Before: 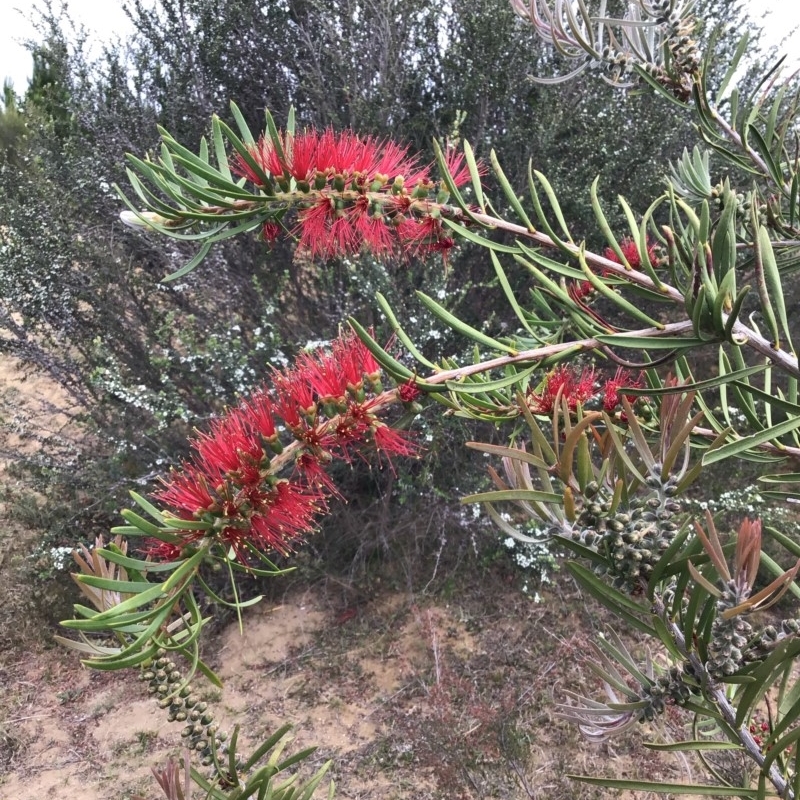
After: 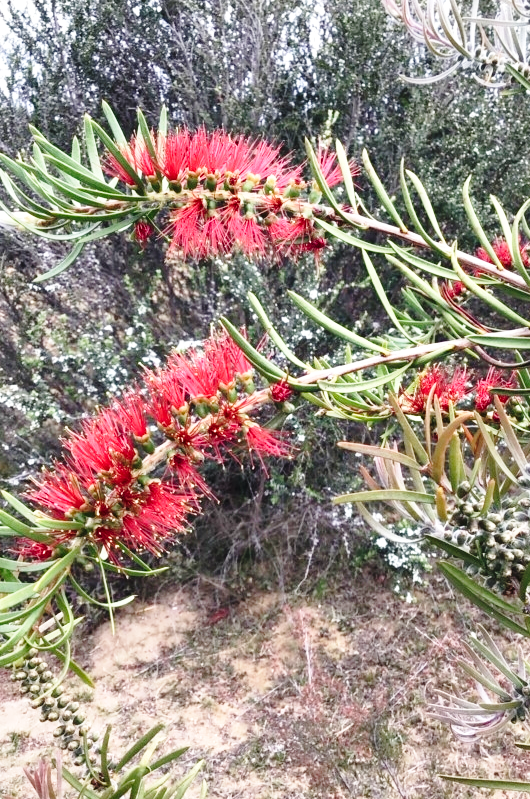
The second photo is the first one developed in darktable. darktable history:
crop and rotate: left 16.017%, right 17.666%
base curve: curves: ch0 [(0, 0) (0.028, 0.03) (0.105, 0.232) (0.387, 0.748) (0.754, 0.968) (1, 1)], preserve colors none
local contrast: mode bilateral grid, contrast 19, coarseness 50, detail 119%, midtone range 0.2
